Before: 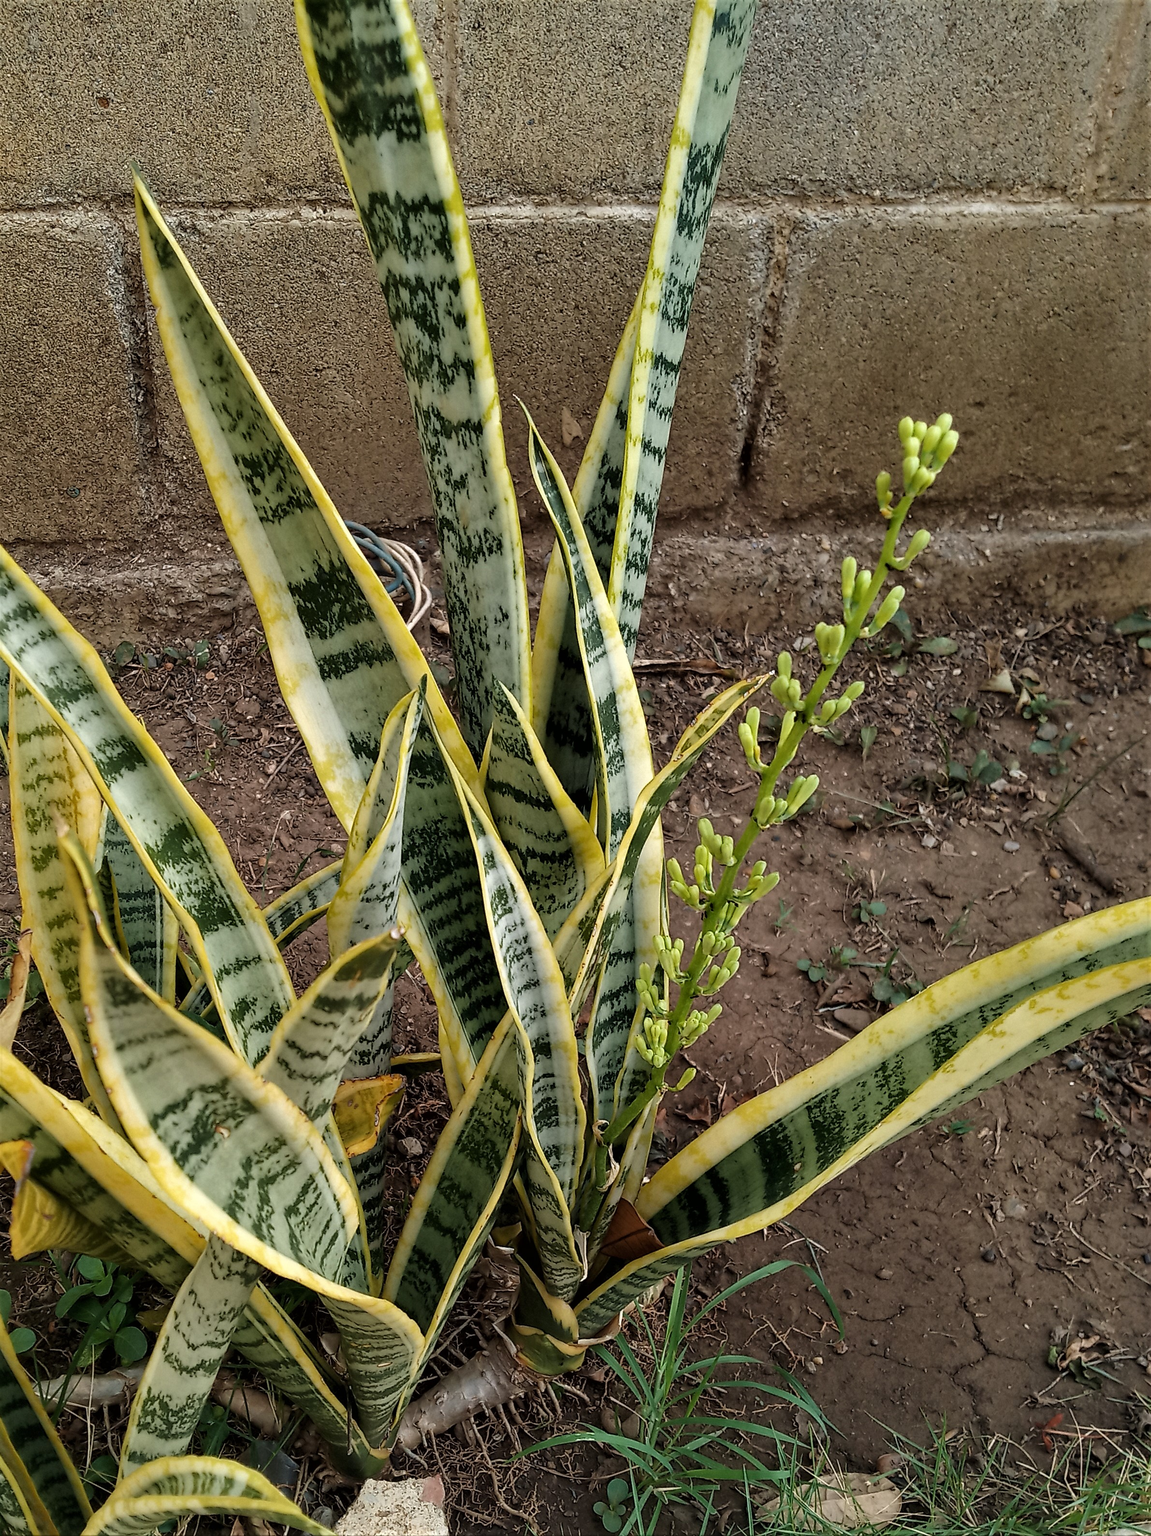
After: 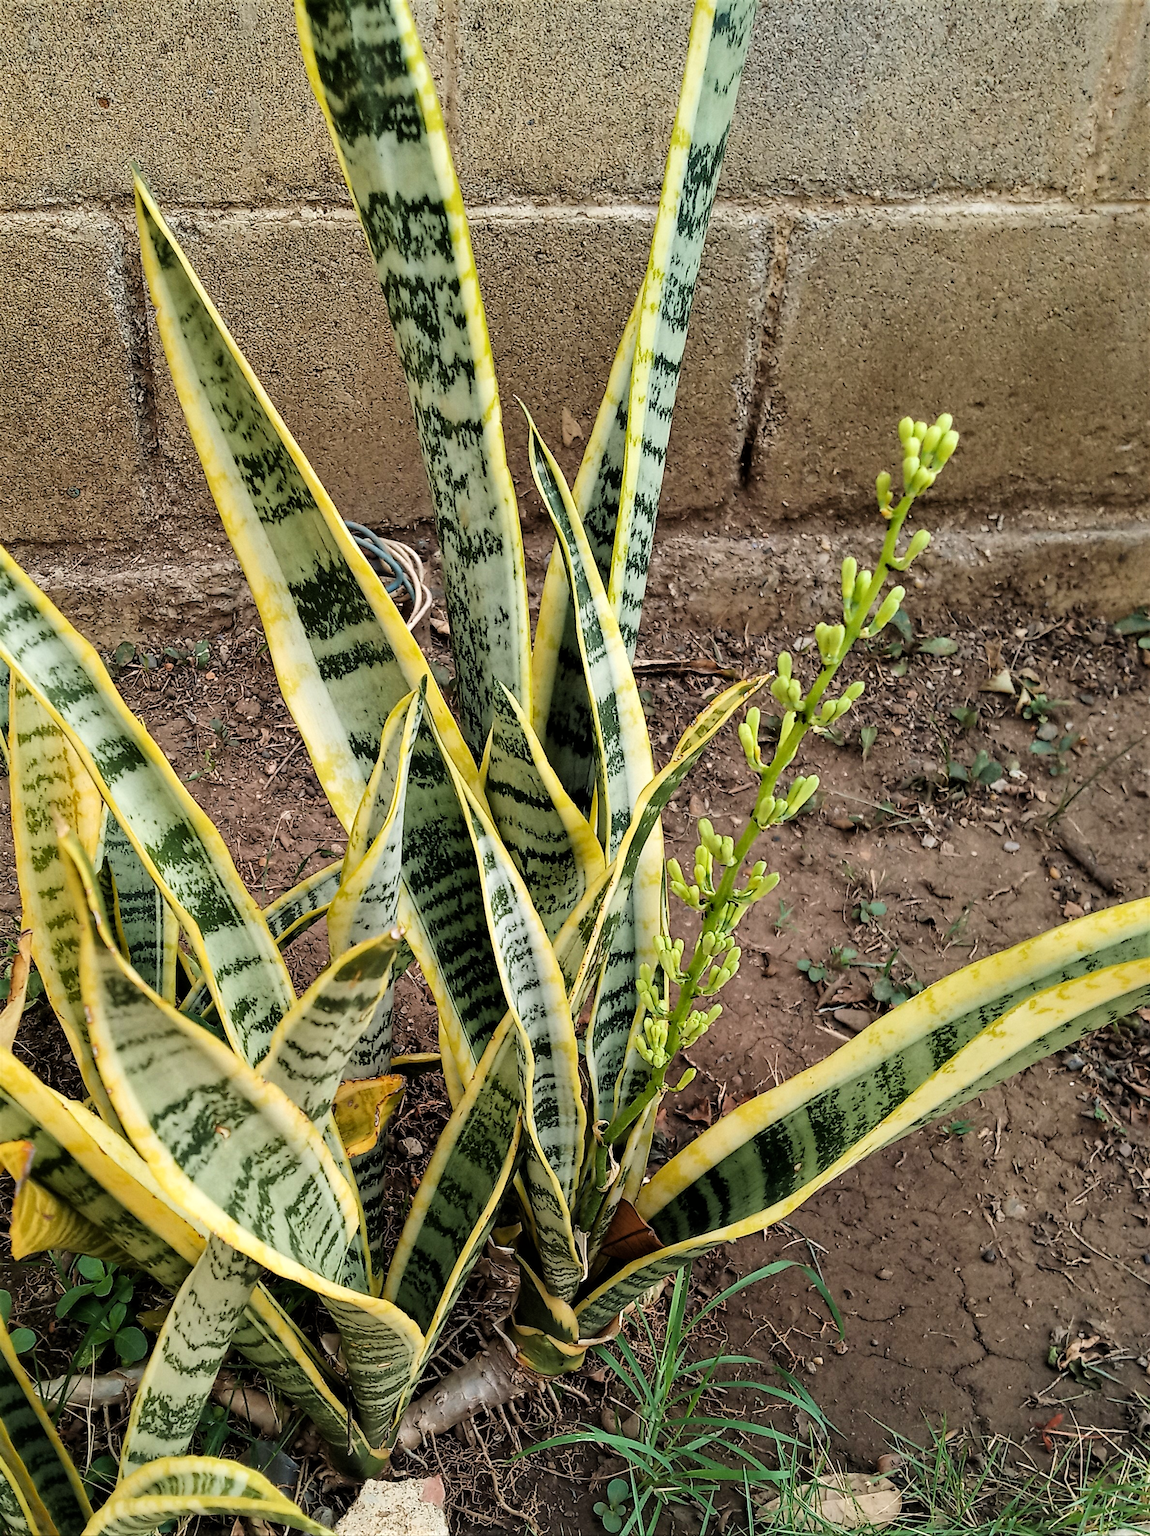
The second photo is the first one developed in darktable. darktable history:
shadows and highlights: radius 334.93, shadows 63.48, highlights 6.06, compress 87.7%, highlights color adjustment 39.73%, soften with gaussian
tone curve: curves: ch0 [(0, 0) (0.004, 0.001) (0.133, 0.151) (0.325, 0.399) (0.475, 0.579) (0.832, 0.902) (1, 1)], color space Lab, linked channels, preserve colors none
